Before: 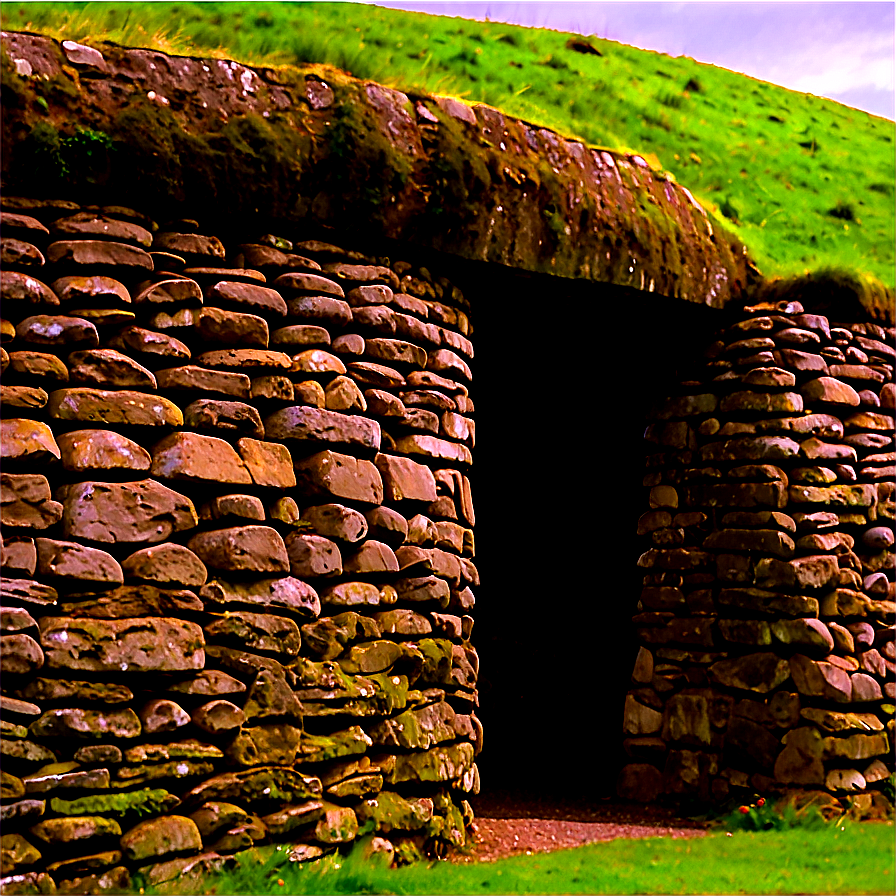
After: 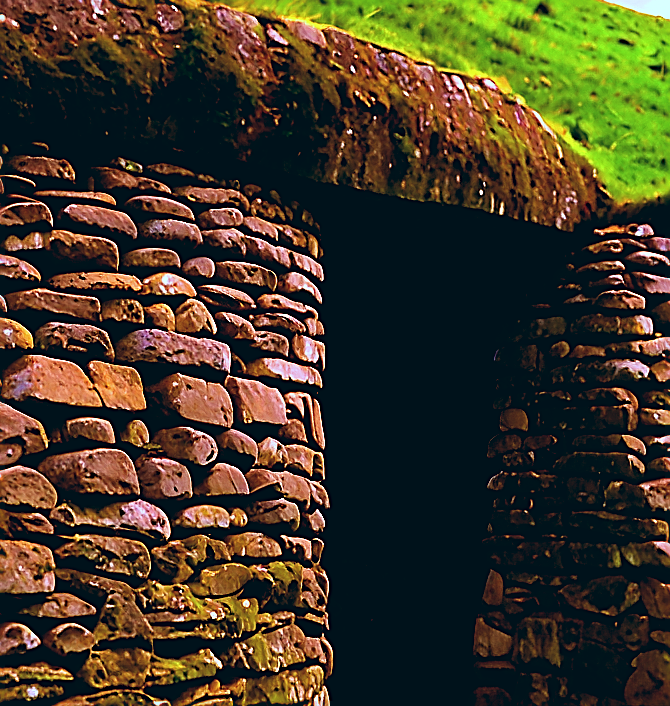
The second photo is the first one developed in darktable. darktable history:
sharpen: on, module defaults
crop: left 16.768%, top 8.653%, right 8.362%, bottom 12.485%
color balance: lift [1.003, 0.993, 1.001, 1.007], gamma [1.018, 1.072, 0.959, 0.928], gain [0.974, 0.873, 1.031, 1.127]
